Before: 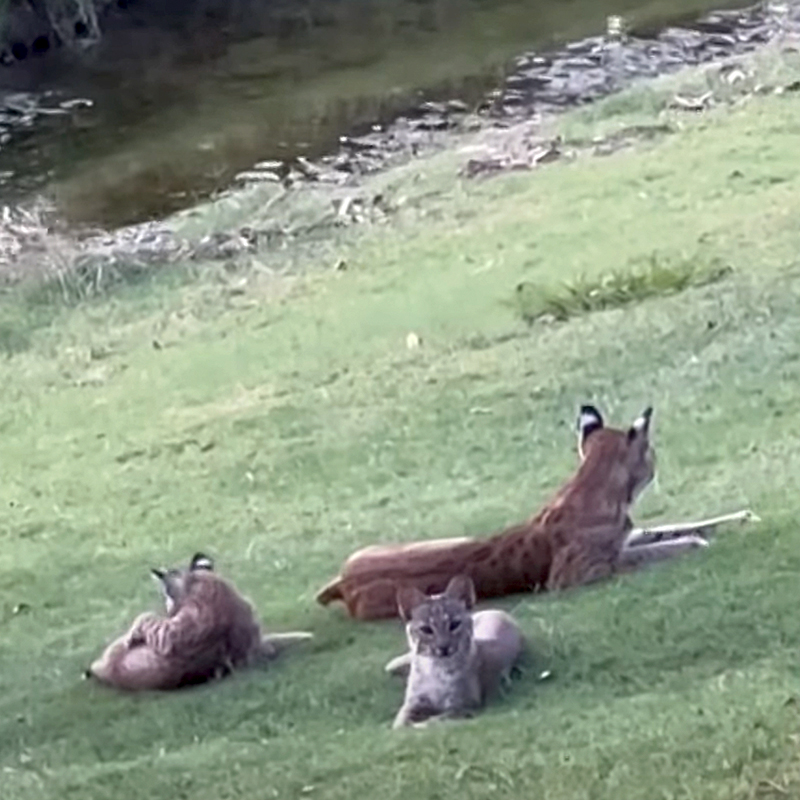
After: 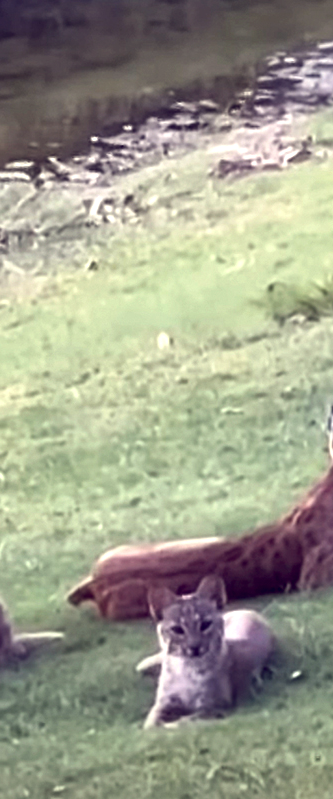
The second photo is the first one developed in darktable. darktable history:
crop: left 31.229%, right 27.105%
local contrast: mode bilateral grid, contrast 20, coarseness 50, detail 120%, midtone range 0.2
color balance: lift [1.001, 0.997, 0.99, 1.01], gamma [1.007, 1, 0.975, 1.025], gain [1, 1.065, 1.052, 0.935], contrast 13.25%
